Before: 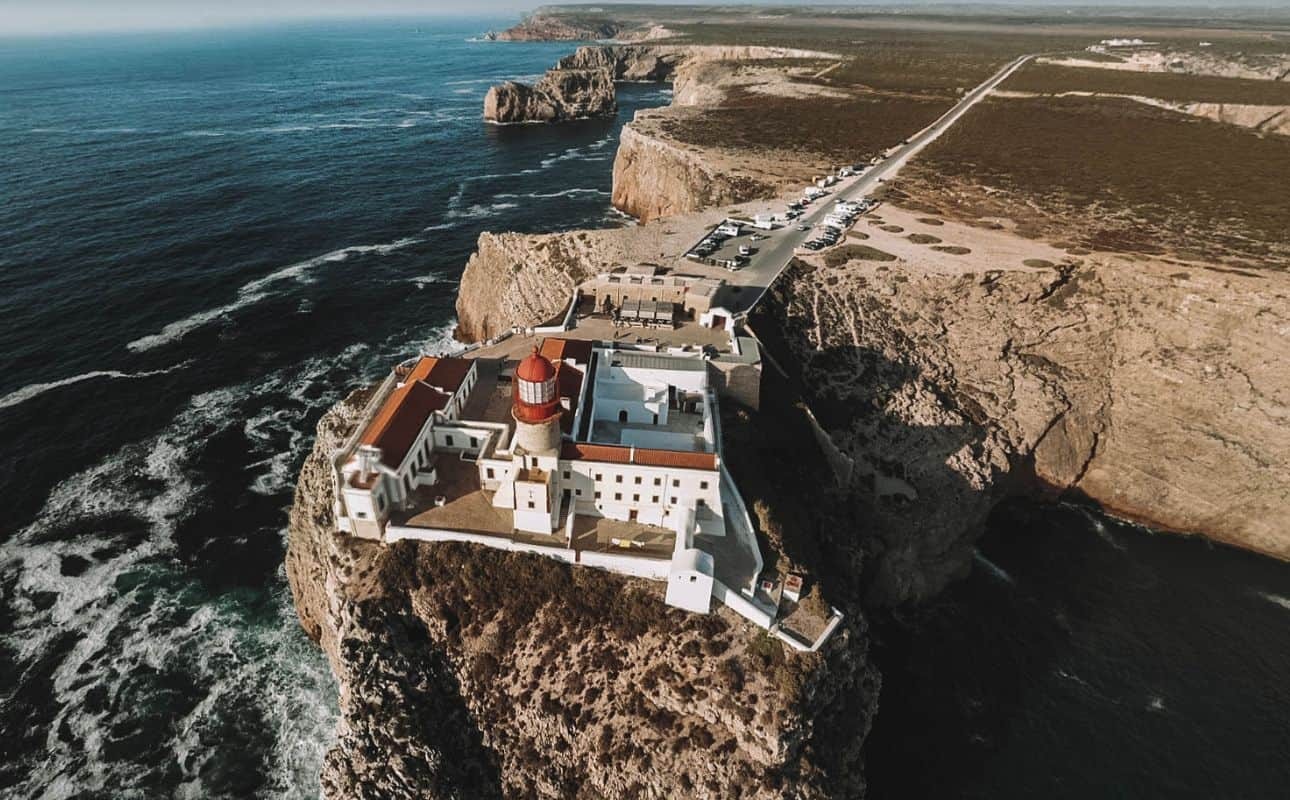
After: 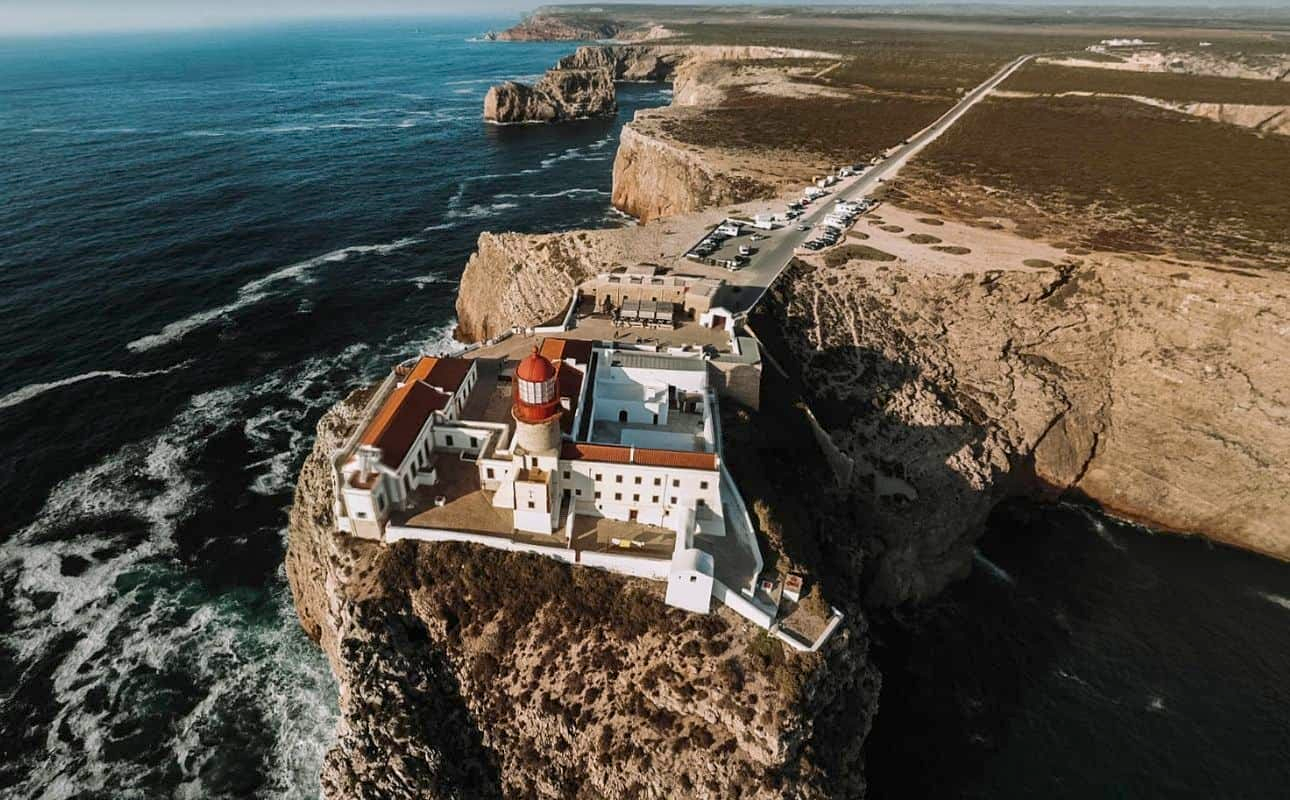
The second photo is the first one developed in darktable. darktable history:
color balance rgb: power › hue 315.86°, global offset › luminance -0.473%, linear chroma grading › shadows -8.436%, linear chroma grading › global chroma 9.701%, perceptual saturation grading › global saturation 0.432%, global vibrance 20%
